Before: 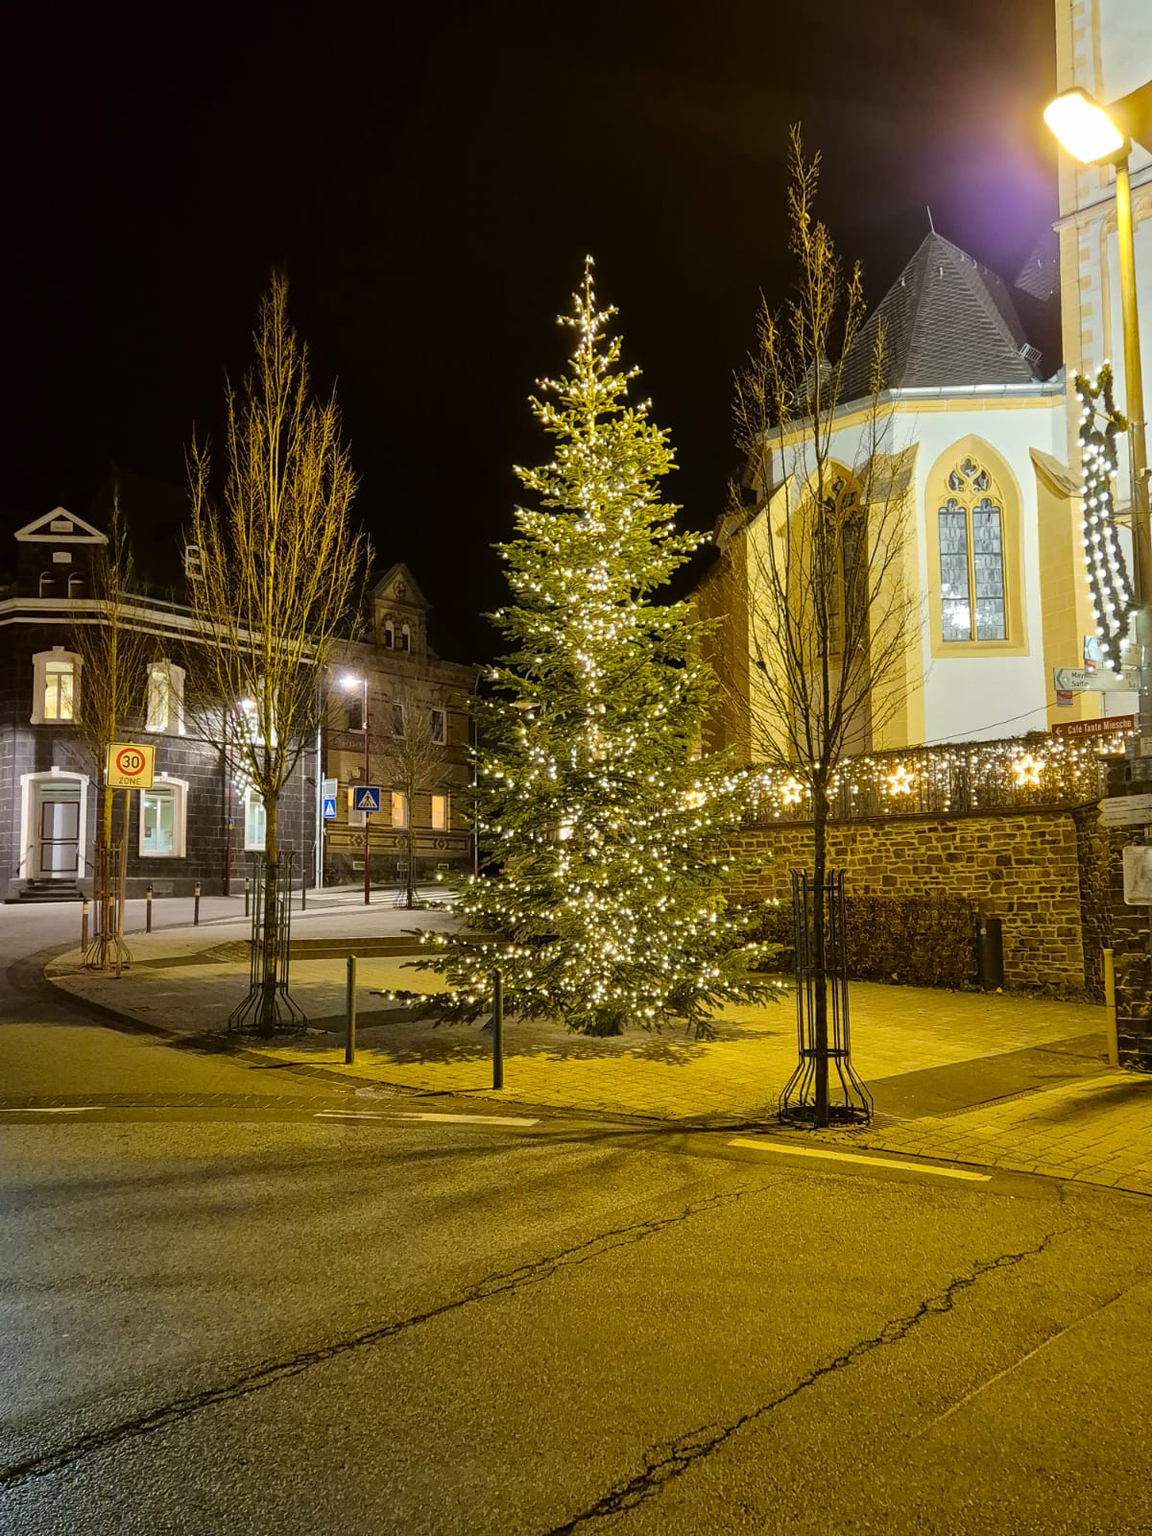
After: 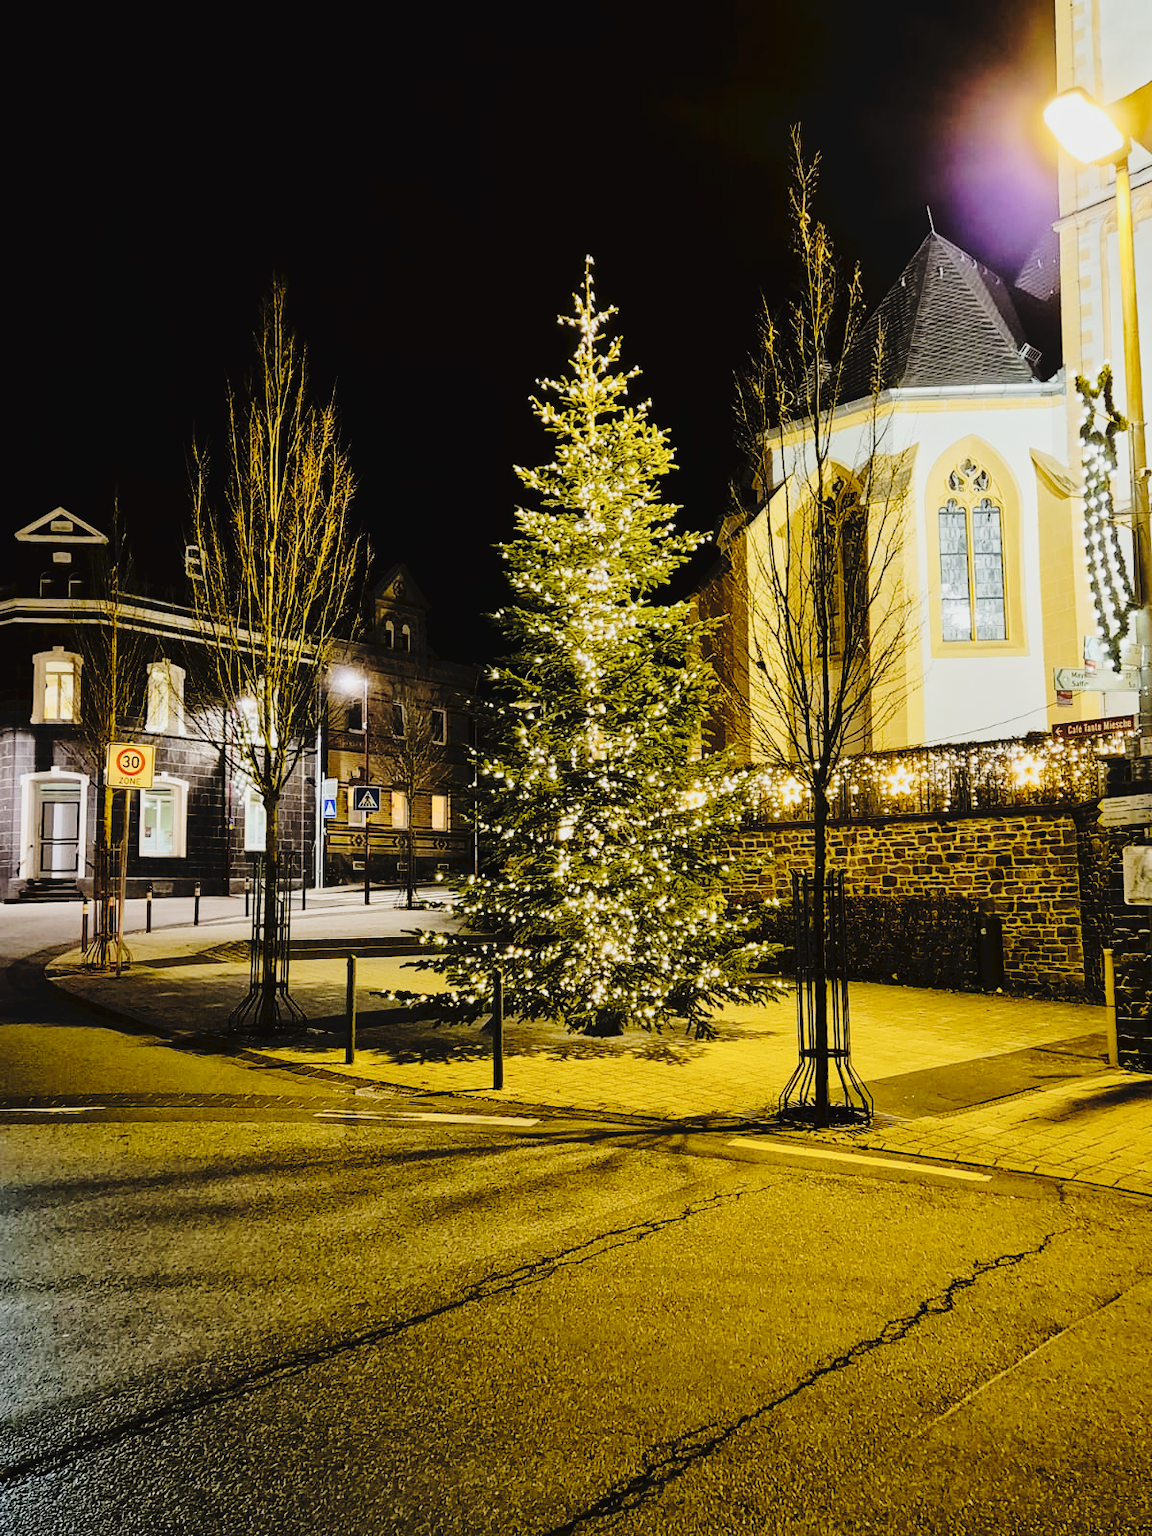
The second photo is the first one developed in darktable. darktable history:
tone curve: curves: ch0 [(0, 0) (0.003, 0.049) (0.011, 0.052) (0.025, 0.057) (0.044, 0.069) (0.069, 0.076) (0.1, 0.09) (0.136, 0.111) (0.177, 0.15) (0.224, 0.197) (0.277, 0.267) (0.335, 0.366) (0.399, 0.477) (0.468, 0.561) (0.543, 0.651) (0.623, 0.733) (0.709, 0.804) (0.801, 0.869) (0.898, 0.924) (1, 1)], preserve colors none
filmic rgb: black relative exposure -5 EV, hardness 2.88, contrast 1.4, highlights saturation mix -30%
contrast brightness saturation: saturation -0.05
